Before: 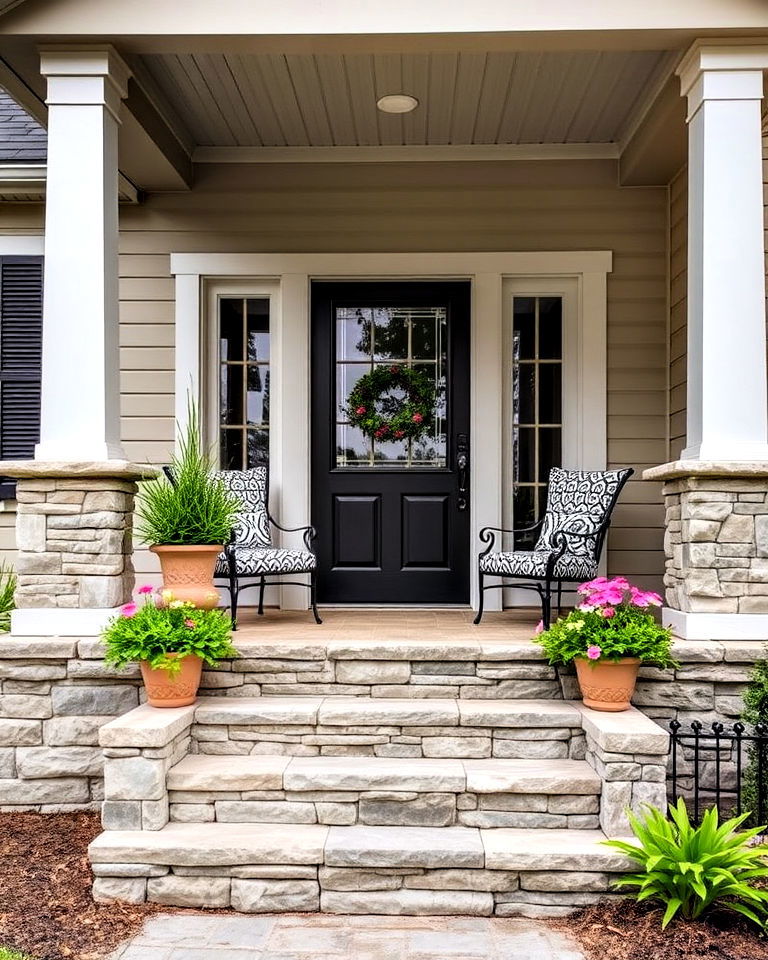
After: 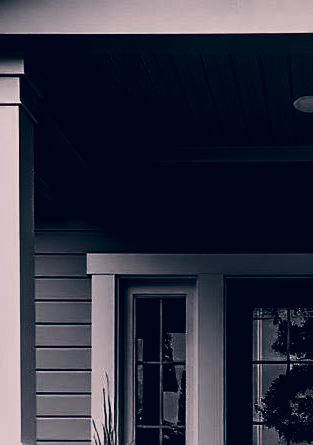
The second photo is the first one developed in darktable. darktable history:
filmic rgb: black relative exposure -5.05 EV, white relative exposure 3.19 EV, threshold 5.97 EV, hardness 3.48, contrast 1.202, highlights saturation mix -48.73%, enable highlight reconstruction true
sharpen: amount 0.216
crop and rotate: left 11.041%, top 0.103%, right 48.102%, bottom 53.476%
contrast brightness saturation: contrast 0.017, brightness -0.998, saturation -0.989
exposure: black level correction 0.027, exposure -0.078 EV, compensate highlight preservation false
tone equalizer: mask exposure compensation -0.493 EV
color correction: highlights a* 13.96, highlights b* 5.69, shadows a* -5.1, shadows b* -15.38, saturation 0.836
